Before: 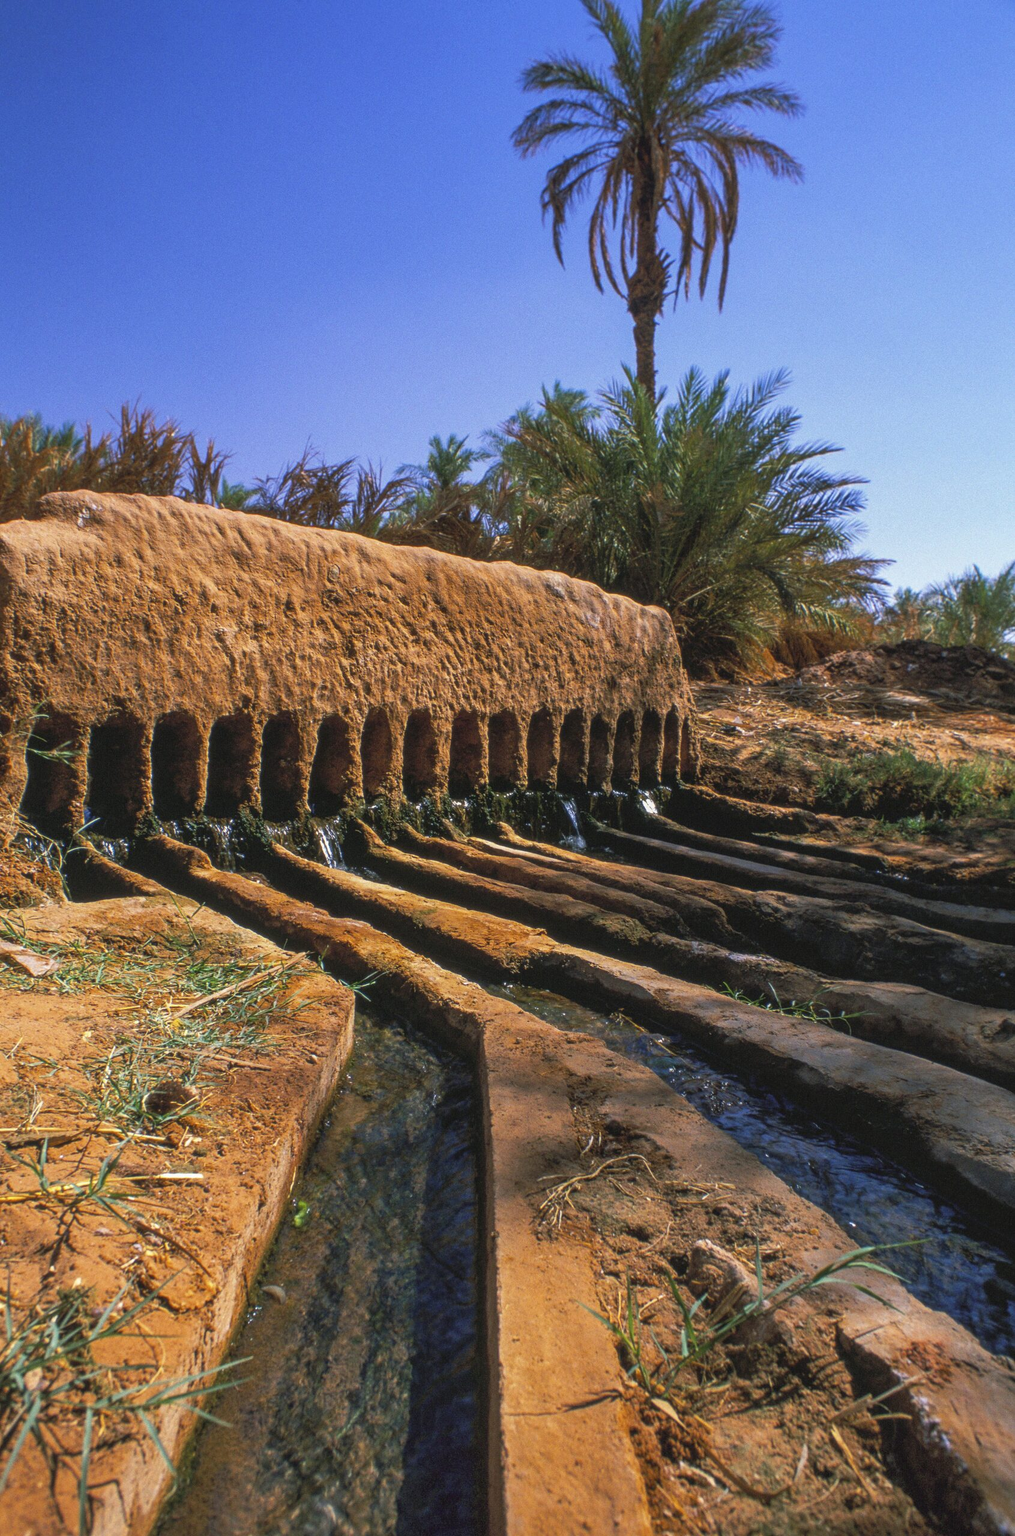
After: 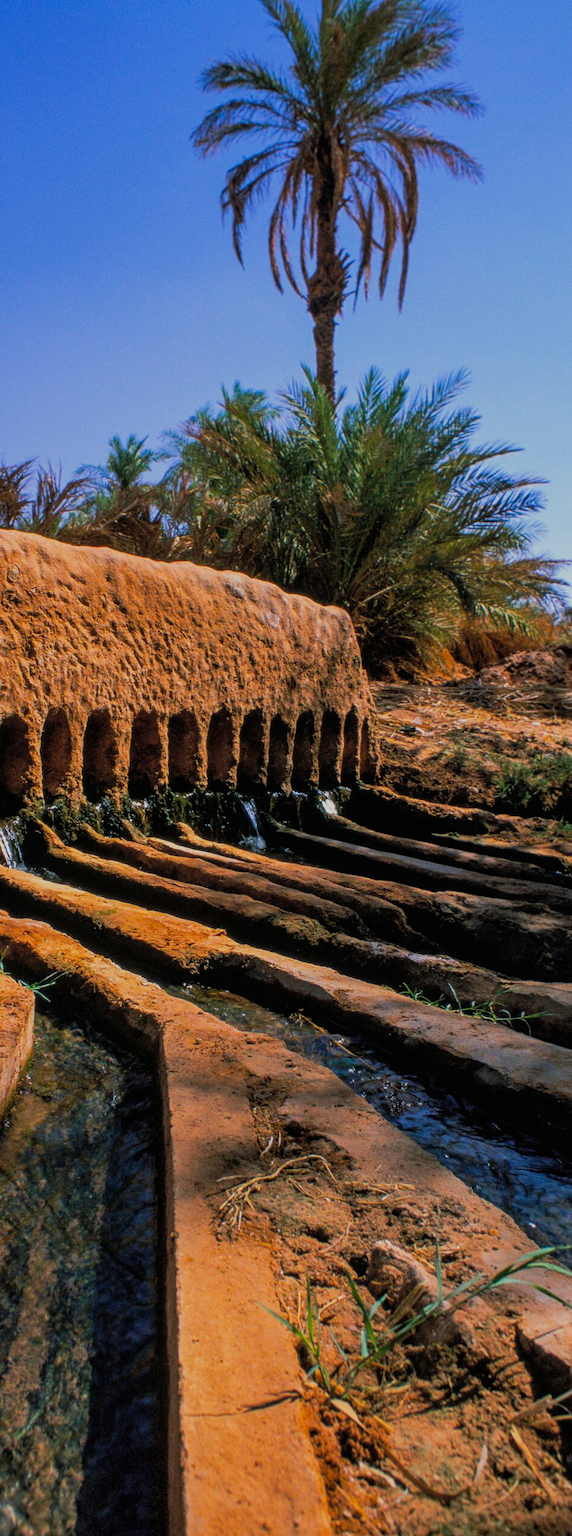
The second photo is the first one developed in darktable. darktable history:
color correction: highlights b* -0.012, saturation 1.14
filmic rgb: black relative exposure -9.16 EV, white relative exposure 6.83 EV, hardness 3.08, contrast 1.06
crop: left 31.599%, top 0.009%, right 11.972%
